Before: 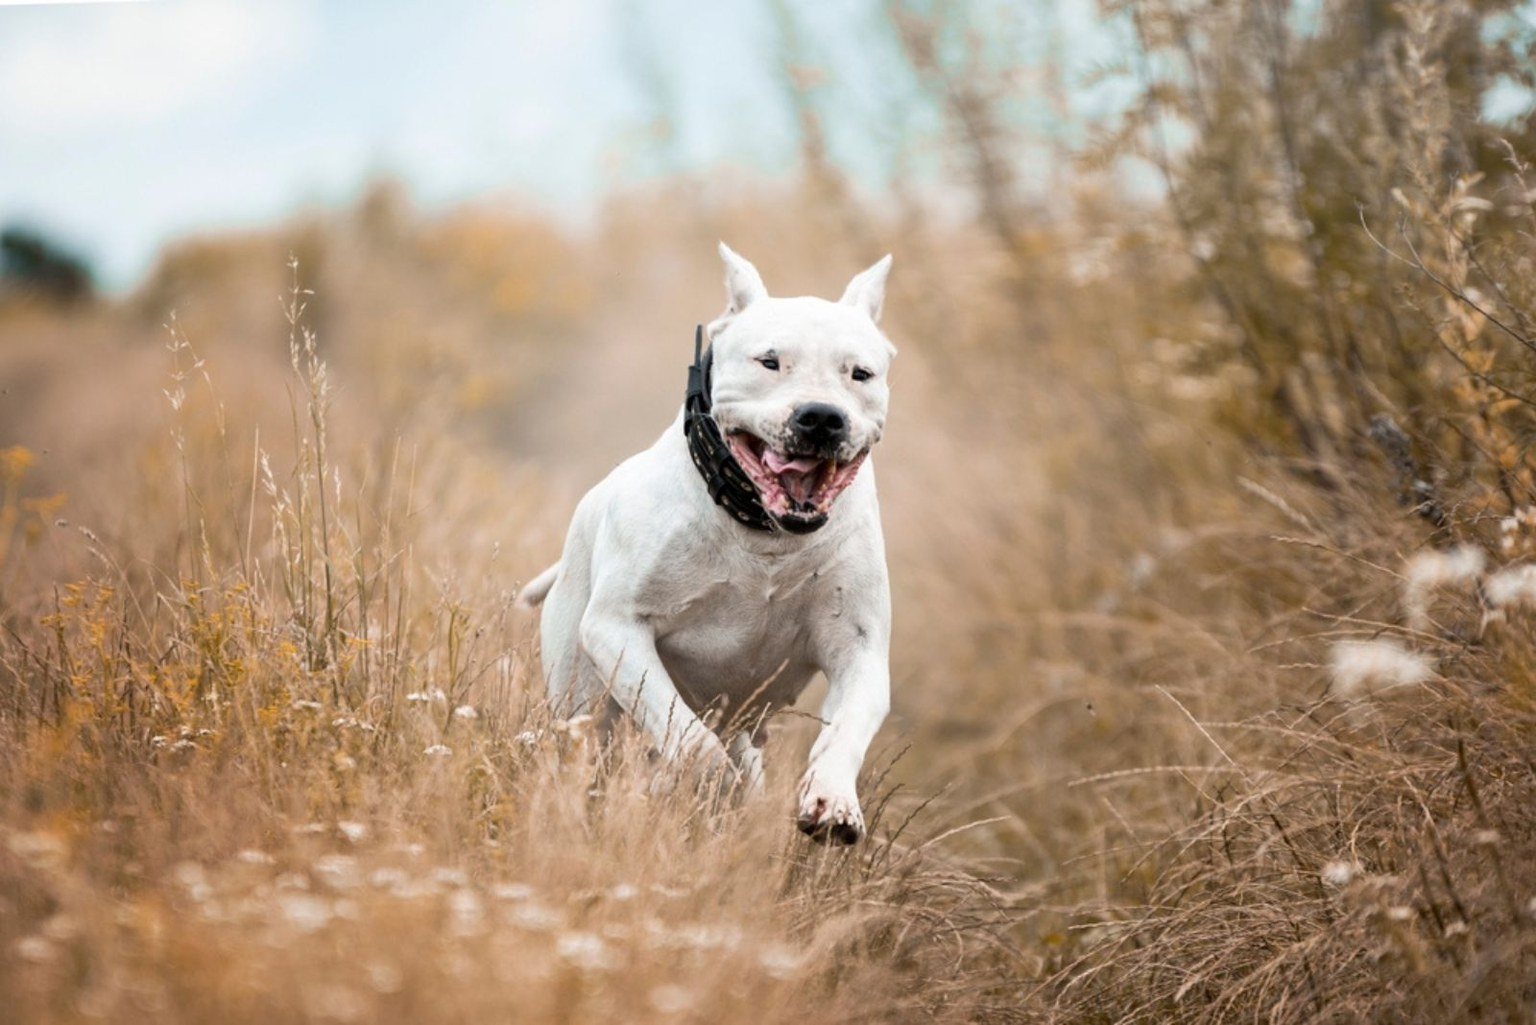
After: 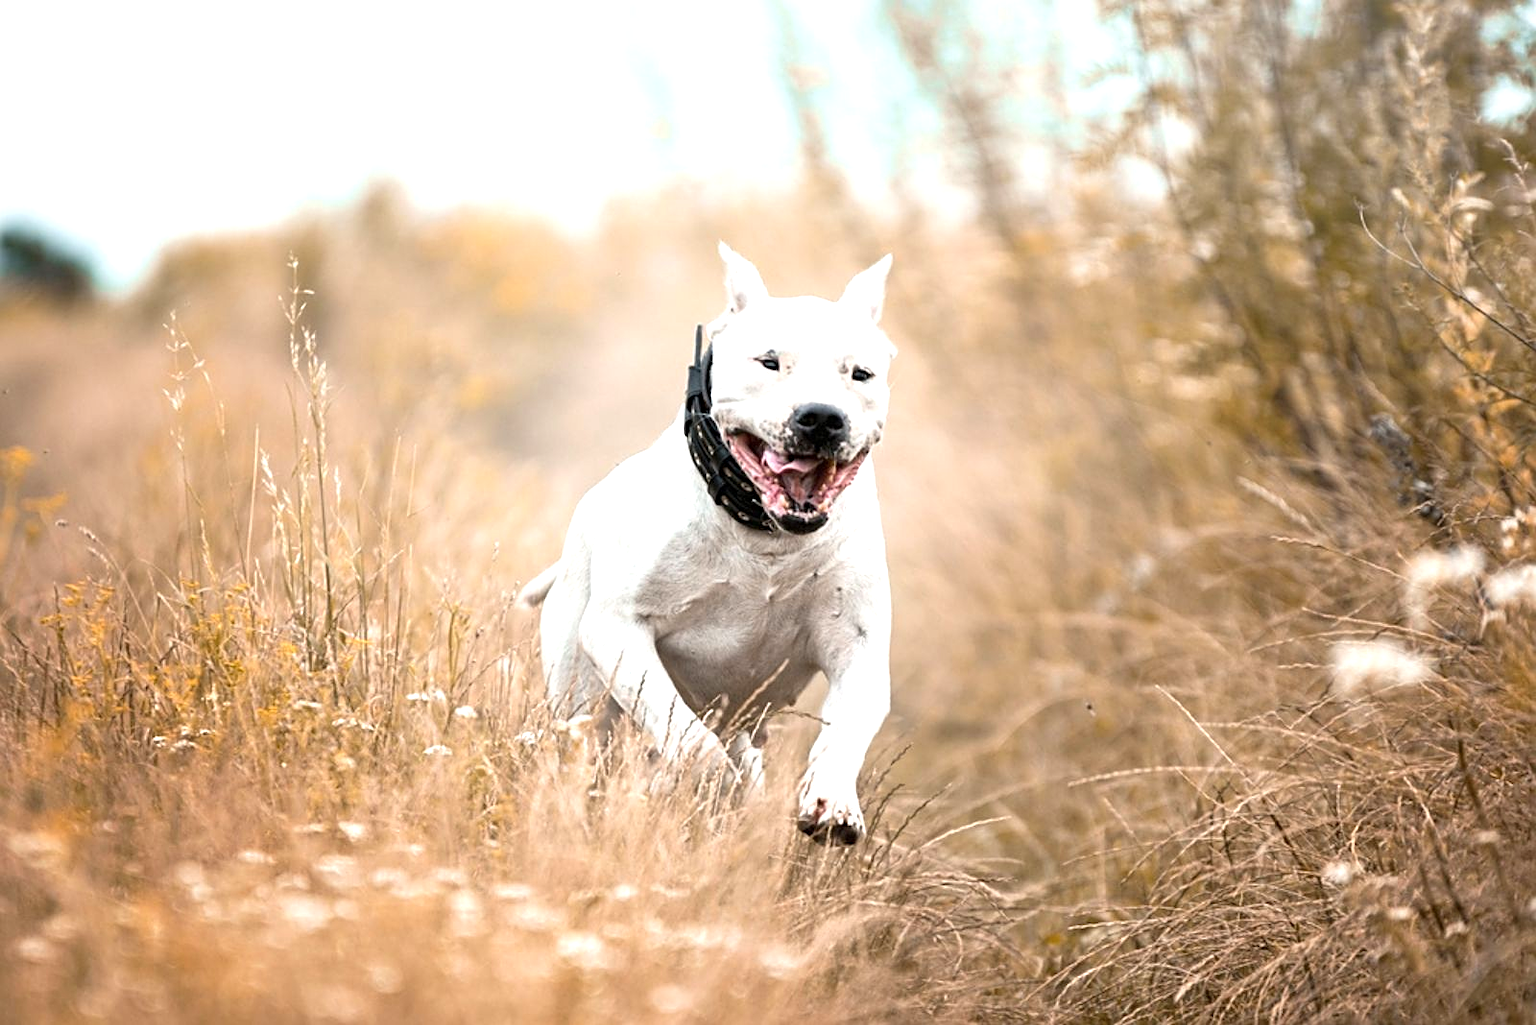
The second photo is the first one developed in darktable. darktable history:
sharpen: on, module defaults
exposure: black level correction 0, exposure 0.7 EV, compensate highlight preservation false
